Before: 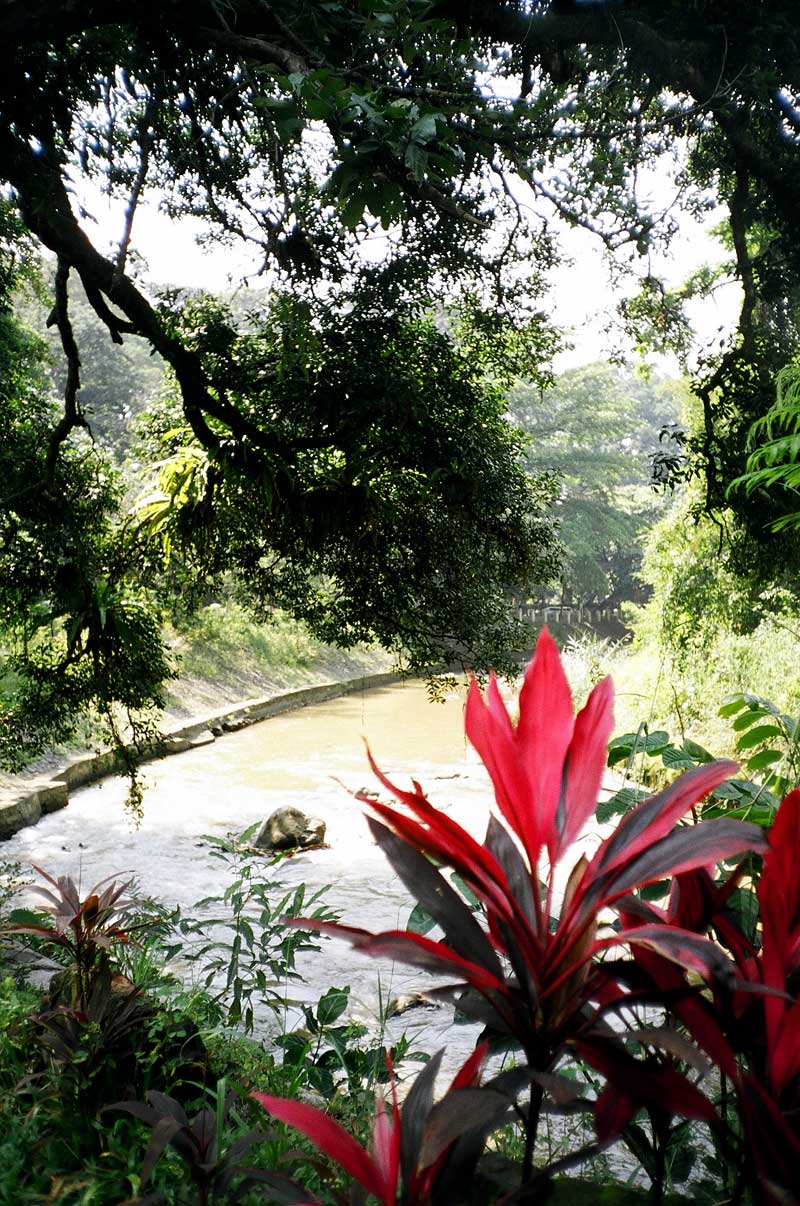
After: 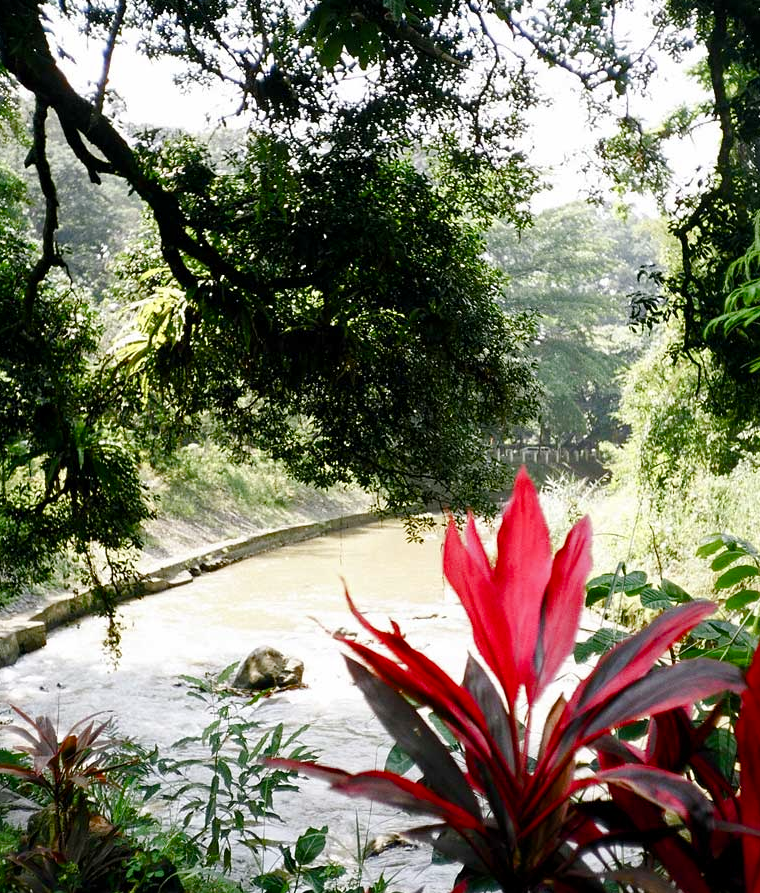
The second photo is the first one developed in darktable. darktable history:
crop and rotate: left 2.991%, top 13.302%, right 1.981%, bottom 12.636%
color balance rgb: perceptual saturation grading › global saturation 20%, perceptual saturation grading › highlights -50%, perceptual saturation grading › shadows 30%
